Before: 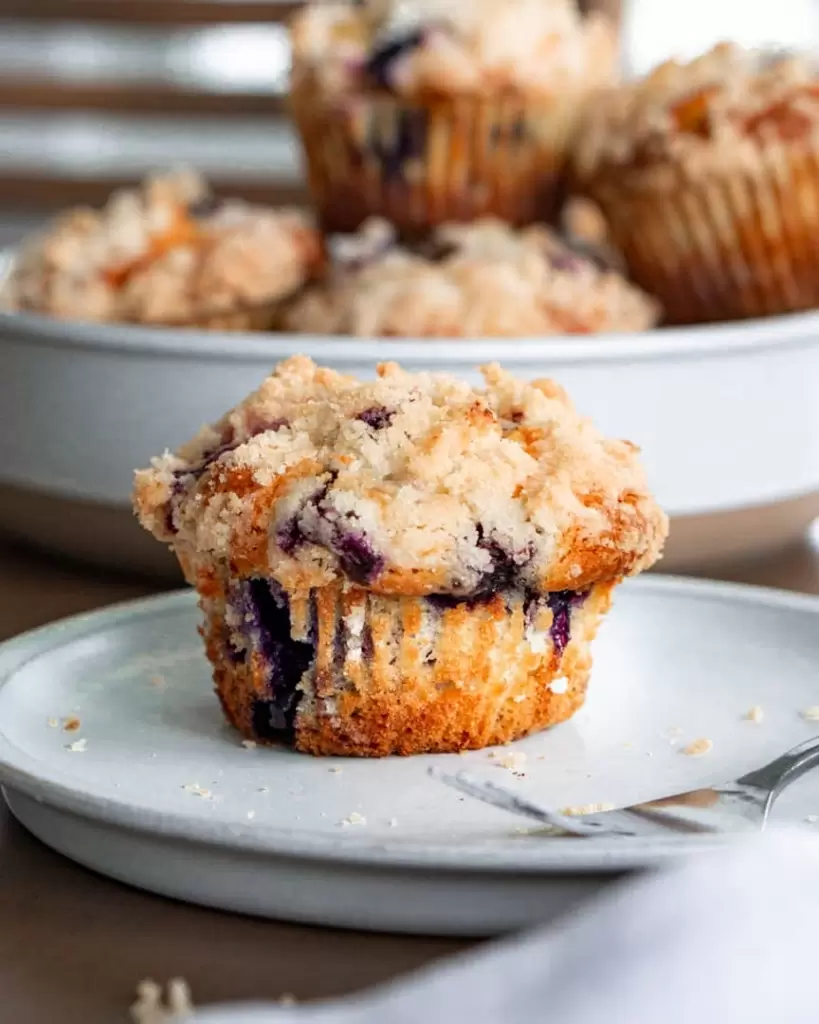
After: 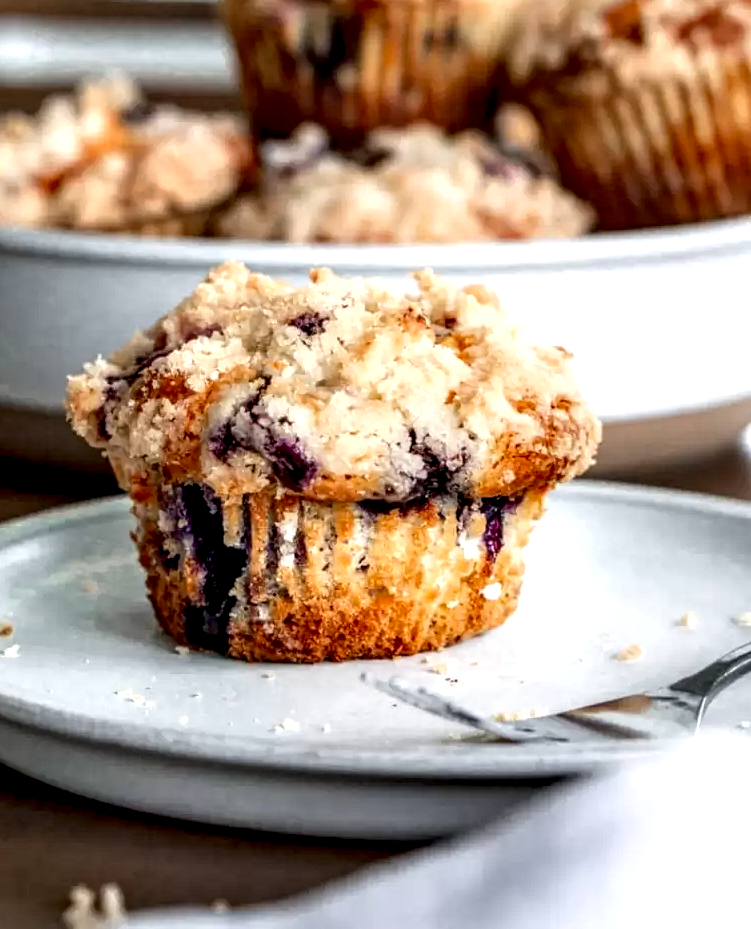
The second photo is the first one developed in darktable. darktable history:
crop and rotate: left 8.262%, top 9.226%
exposure: black level correction 0.007, exposure 0.159 EV, compensate highlight preservation false
local contrast: highlights 65%, shadows 54%, detail 169%, midtone range 0.514
